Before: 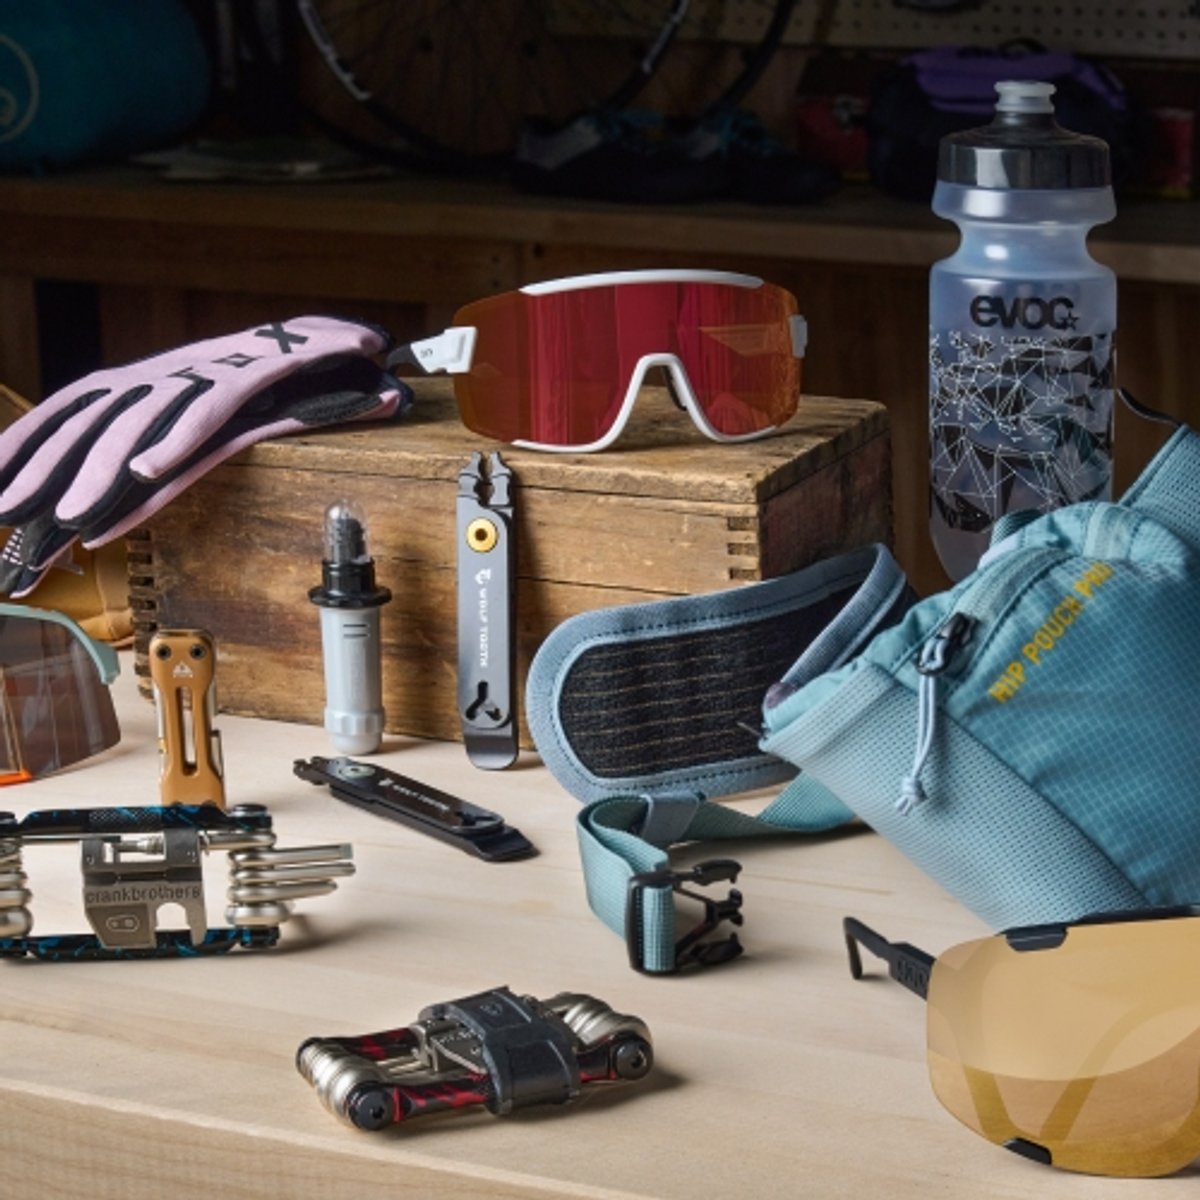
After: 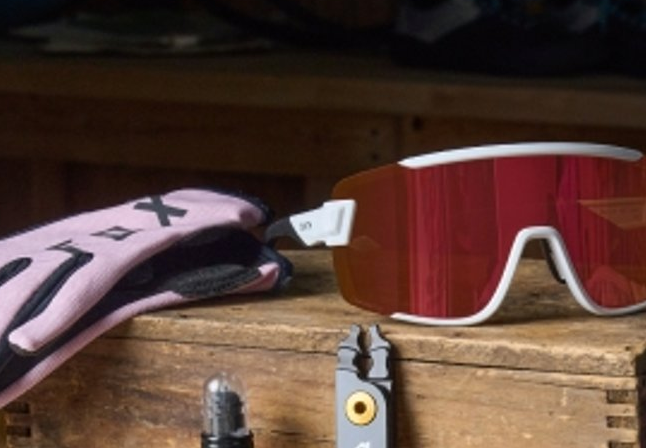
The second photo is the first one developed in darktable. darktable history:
crop: left 10.103%, top 10.635%, right 36.022%, bottom 52.028%
